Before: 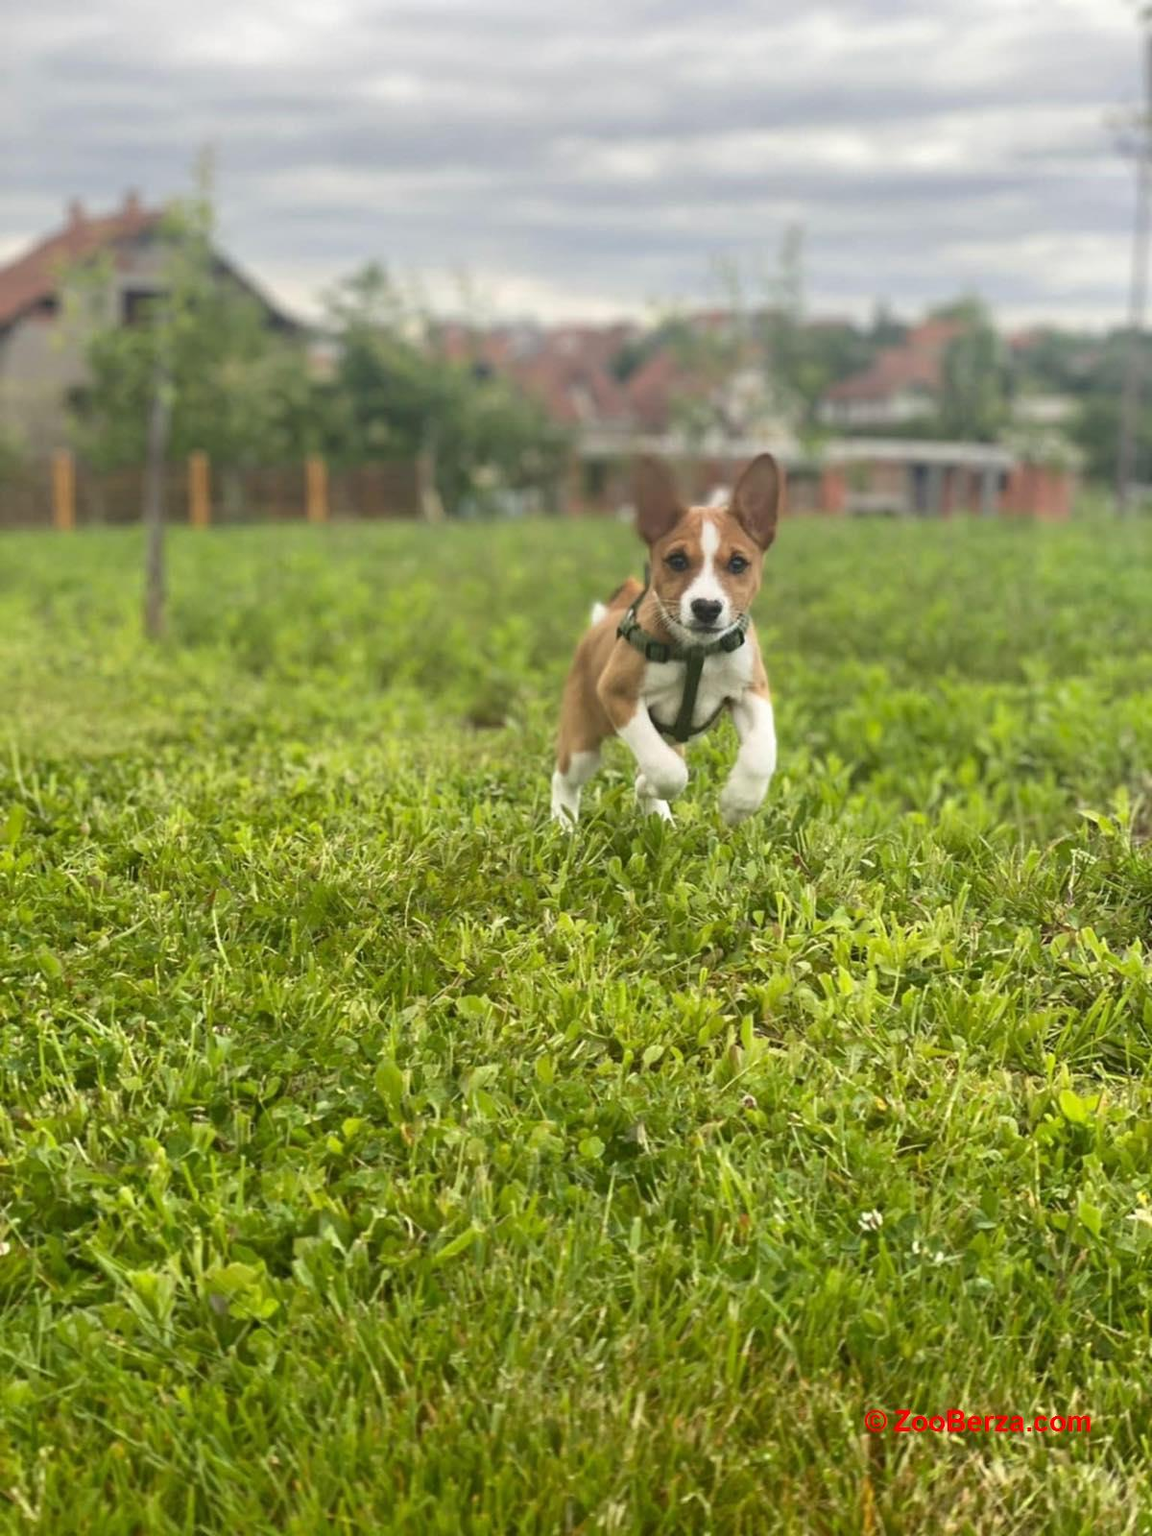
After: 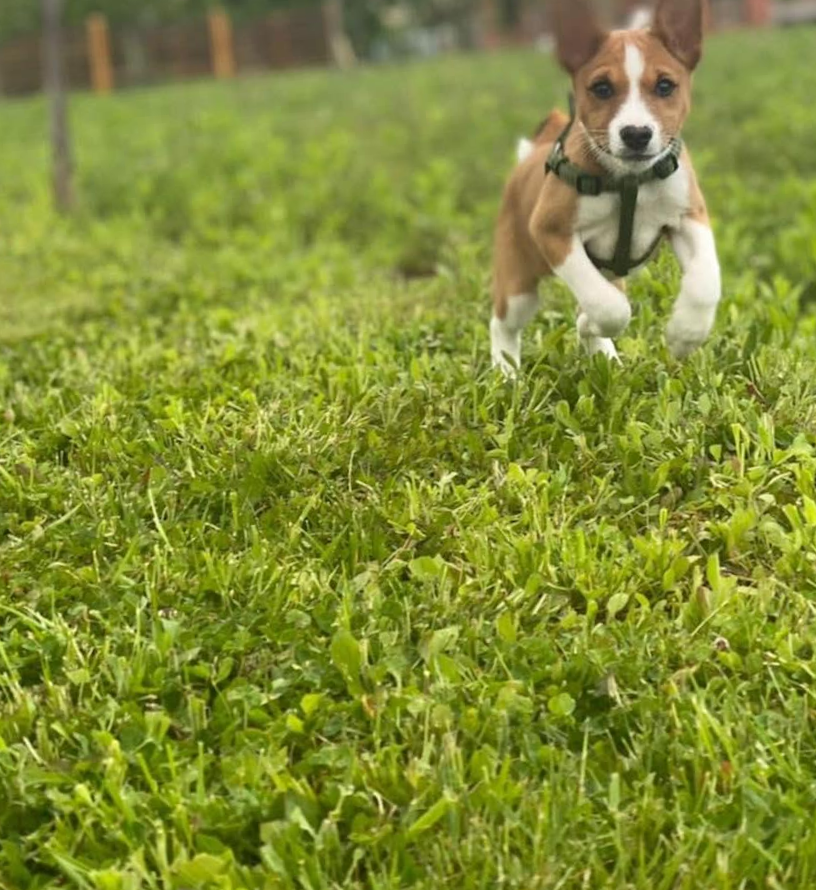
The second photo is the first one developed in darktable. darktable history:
crop: left 6.488%, top 27.668%, right 24.183%, bottom 8.656%
rotate and perspective: rotation -4.57°, crop left 0.054, crop right 0.944, crop top 0.087, crop bottom 0.914
